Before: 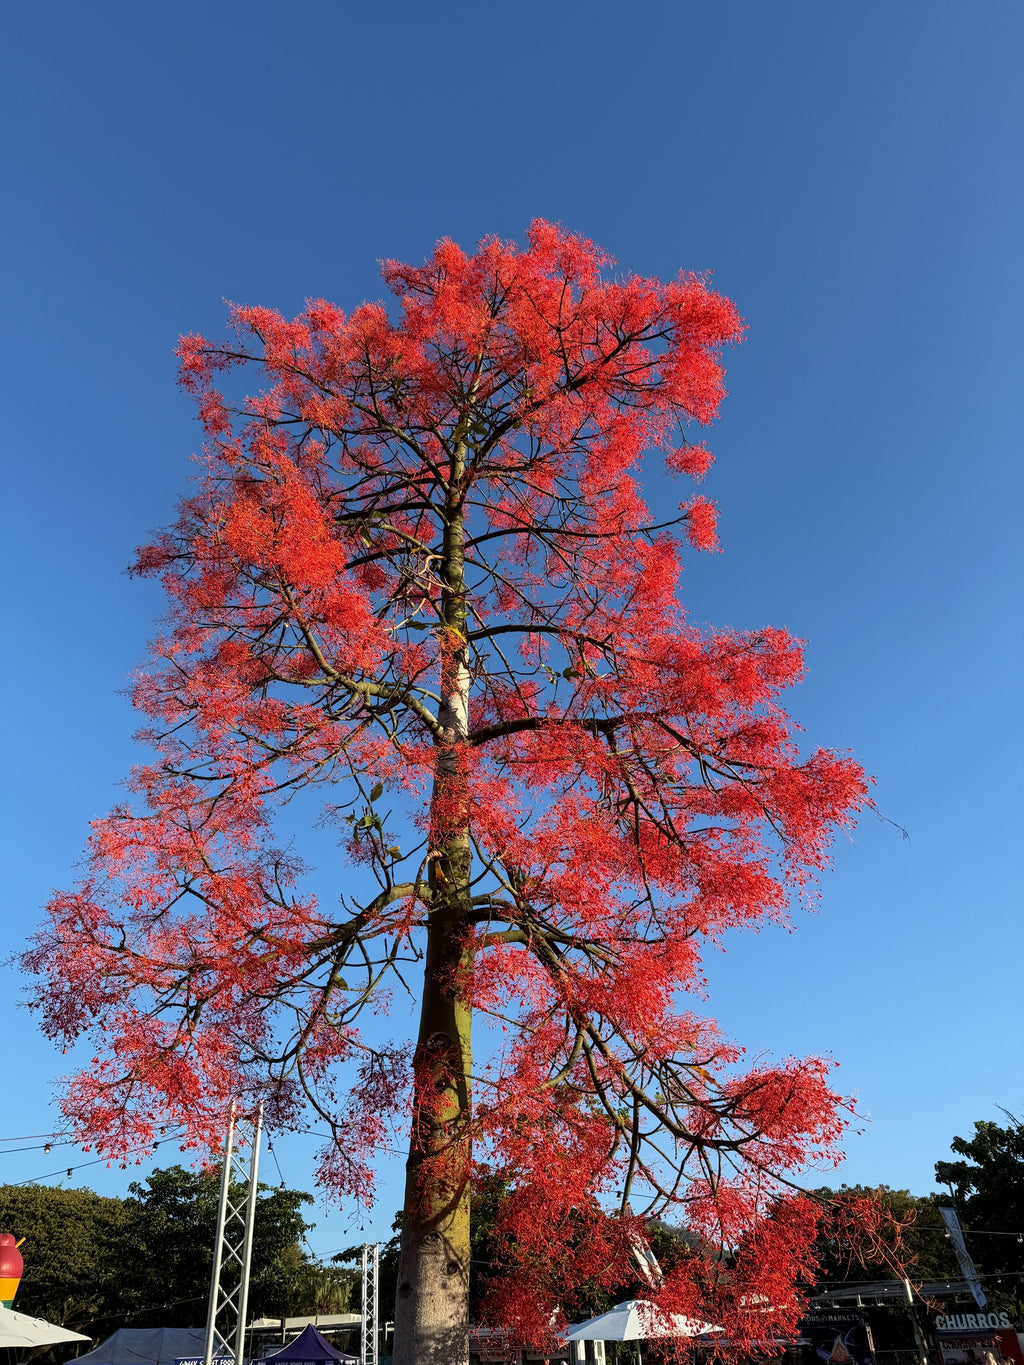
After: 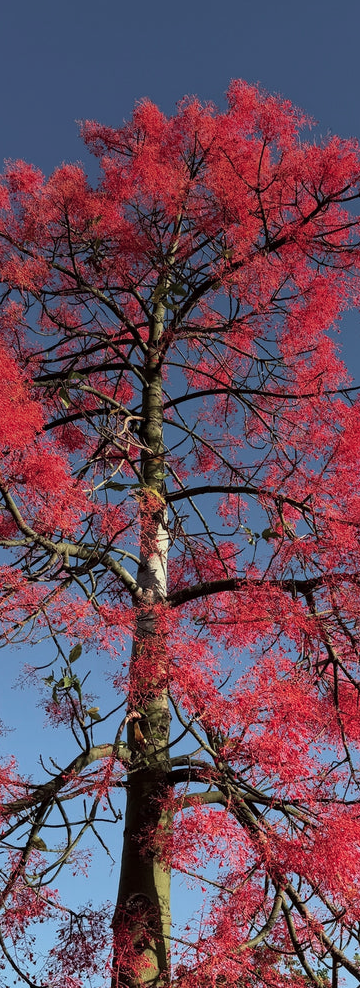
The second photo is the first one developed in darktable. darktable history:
crop and rotate: left 29.476%, top 10.214%, right 35.32%, bottom 17.333%
color contrast: blue-yellow contrast 0.7
graduated density: on, module defaults
